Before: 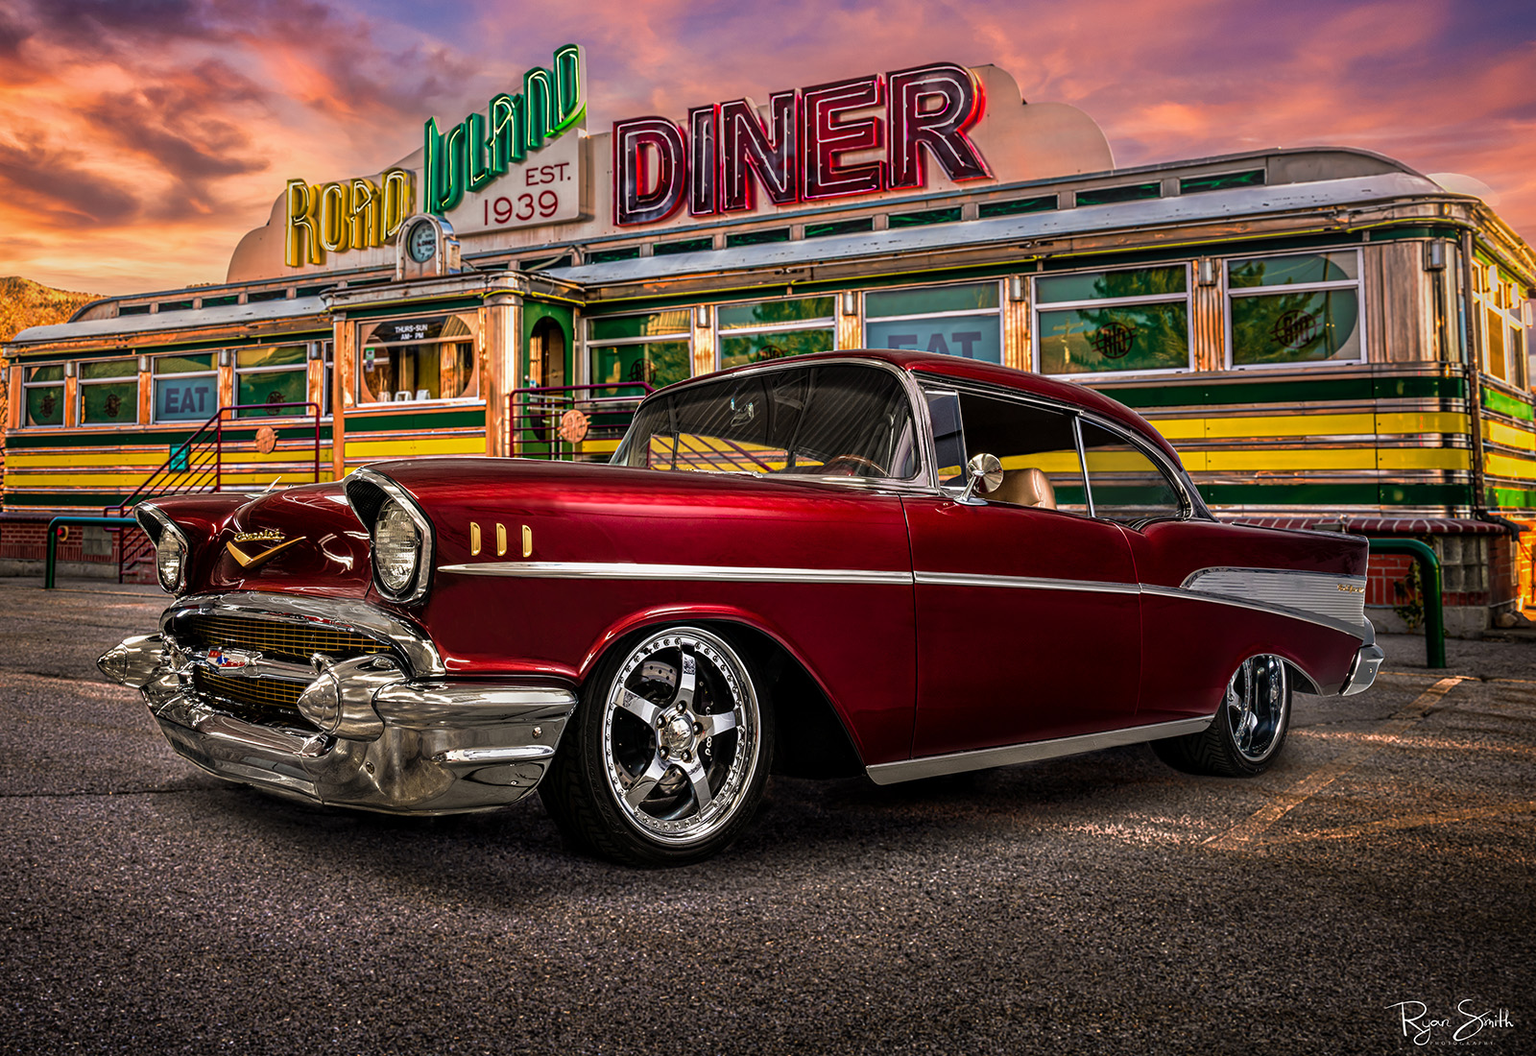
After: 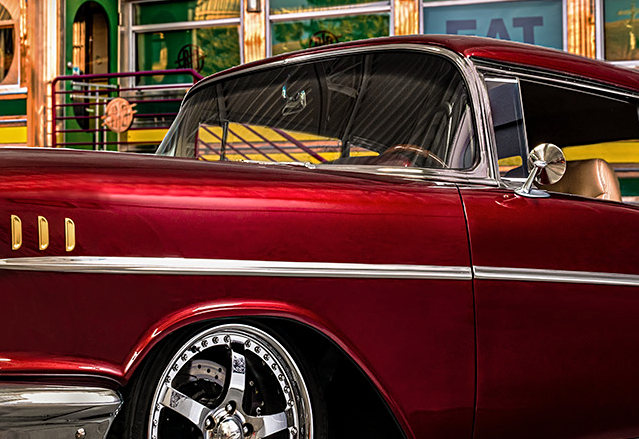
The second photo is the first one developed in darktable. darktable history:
sharpen: amount 0.2
crop: left 30%, top 30%, right 30%, bottom 30%
shadows and highlights: shadows 20.91, highlights -35.45, soften with gaussian
